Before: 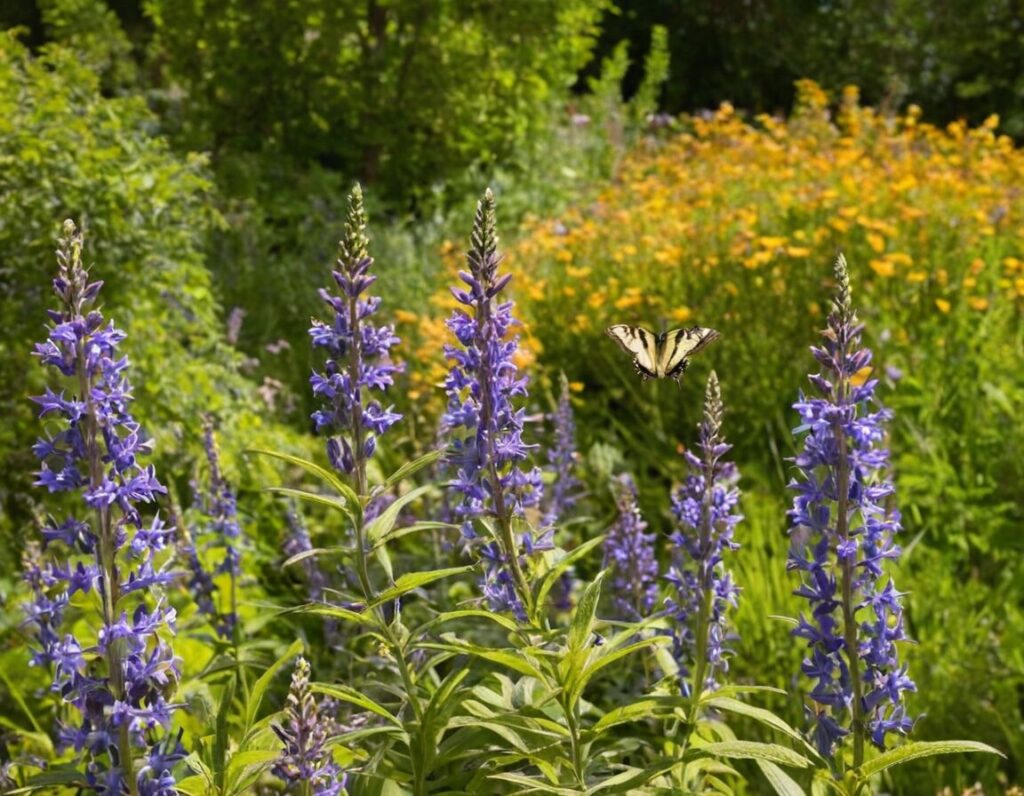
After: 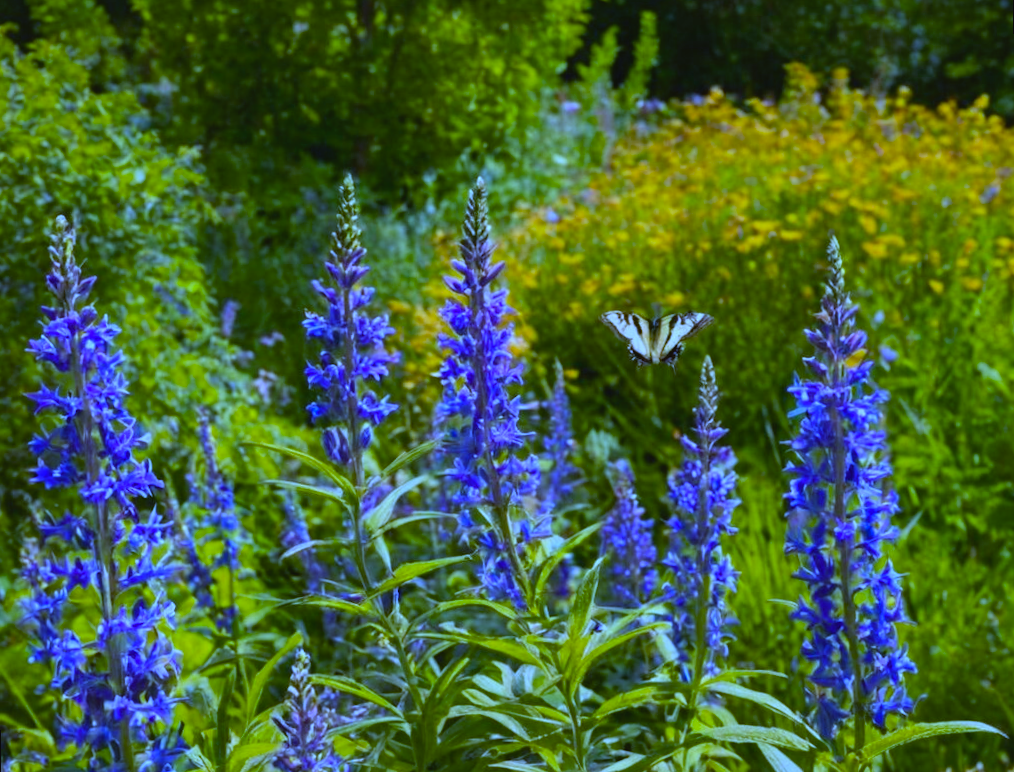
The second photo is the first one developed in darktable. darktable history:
white balance: red 0.766, blue 1.537
color balance rgb: linear chroma grading › global chroma 15%, perceptual saturation grading › global saturation 30%
rotate and perspective: rotation -1°, crop left 0.011, crop right 0.989, crop top 0.025, crop bottom 0.975
contrast brightness saturation: contrast -0.08, brightness -0.04, saturation -0.11
